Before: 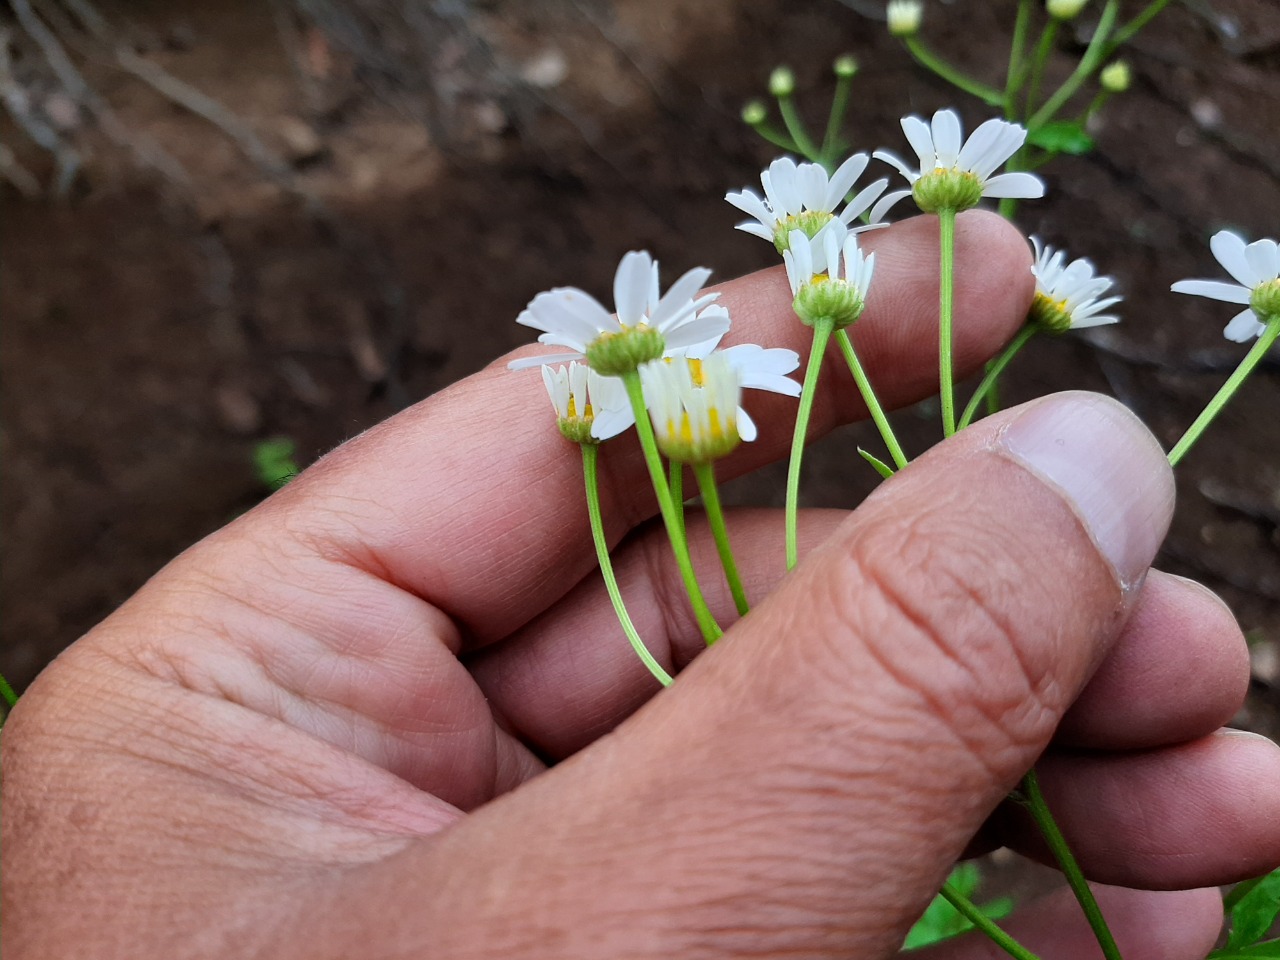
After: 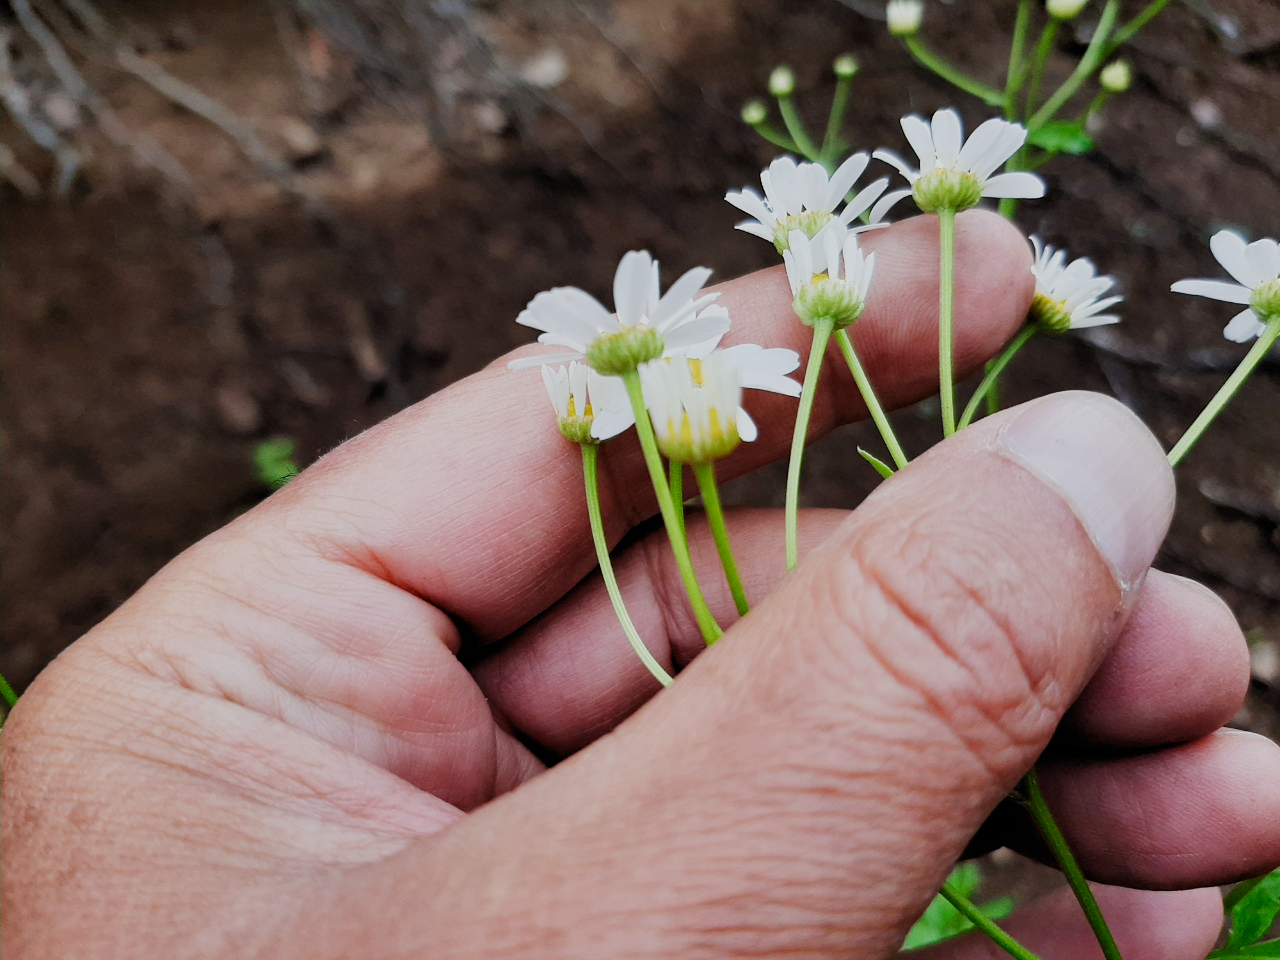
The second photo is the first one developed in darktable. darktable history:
filmic rgb: black relative exposure -7.65 EV, white relative exposure 4.56 EV, threshold 5.97 EV, hardness 3.61, preserve chrominance no, color science v5 (2021), contrast in shadows safe, contrast in highlights safe, enable highlight reconstruction true
exposure: black level correction 0.001, exposure 0.498 EV, compensate highlight preservation false
